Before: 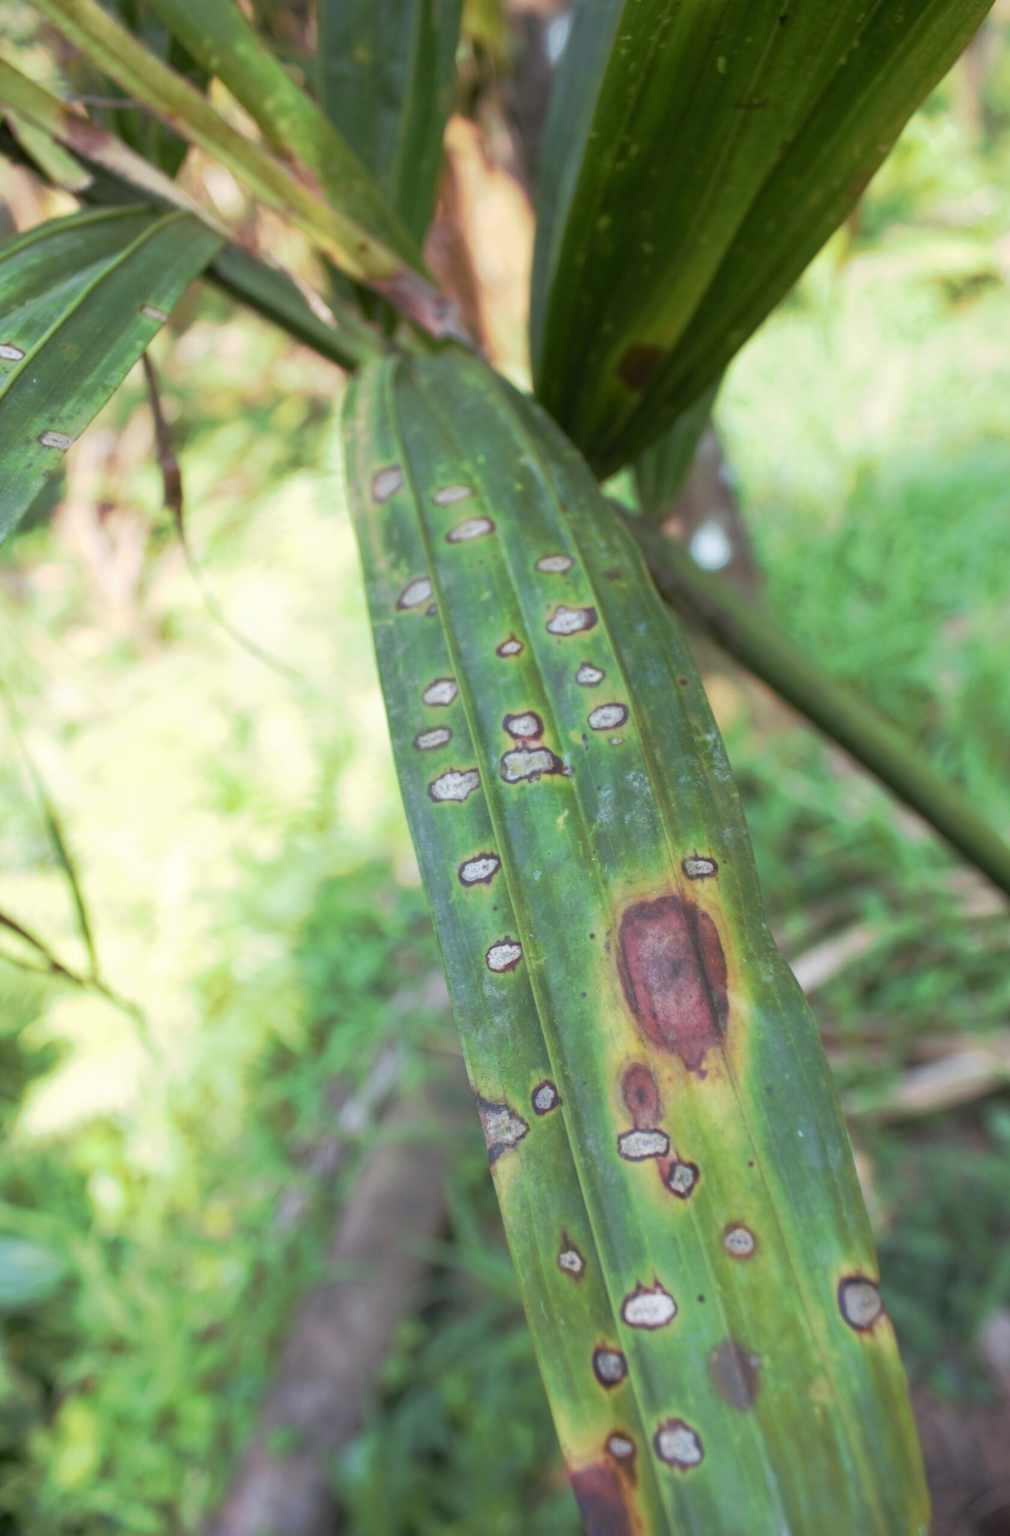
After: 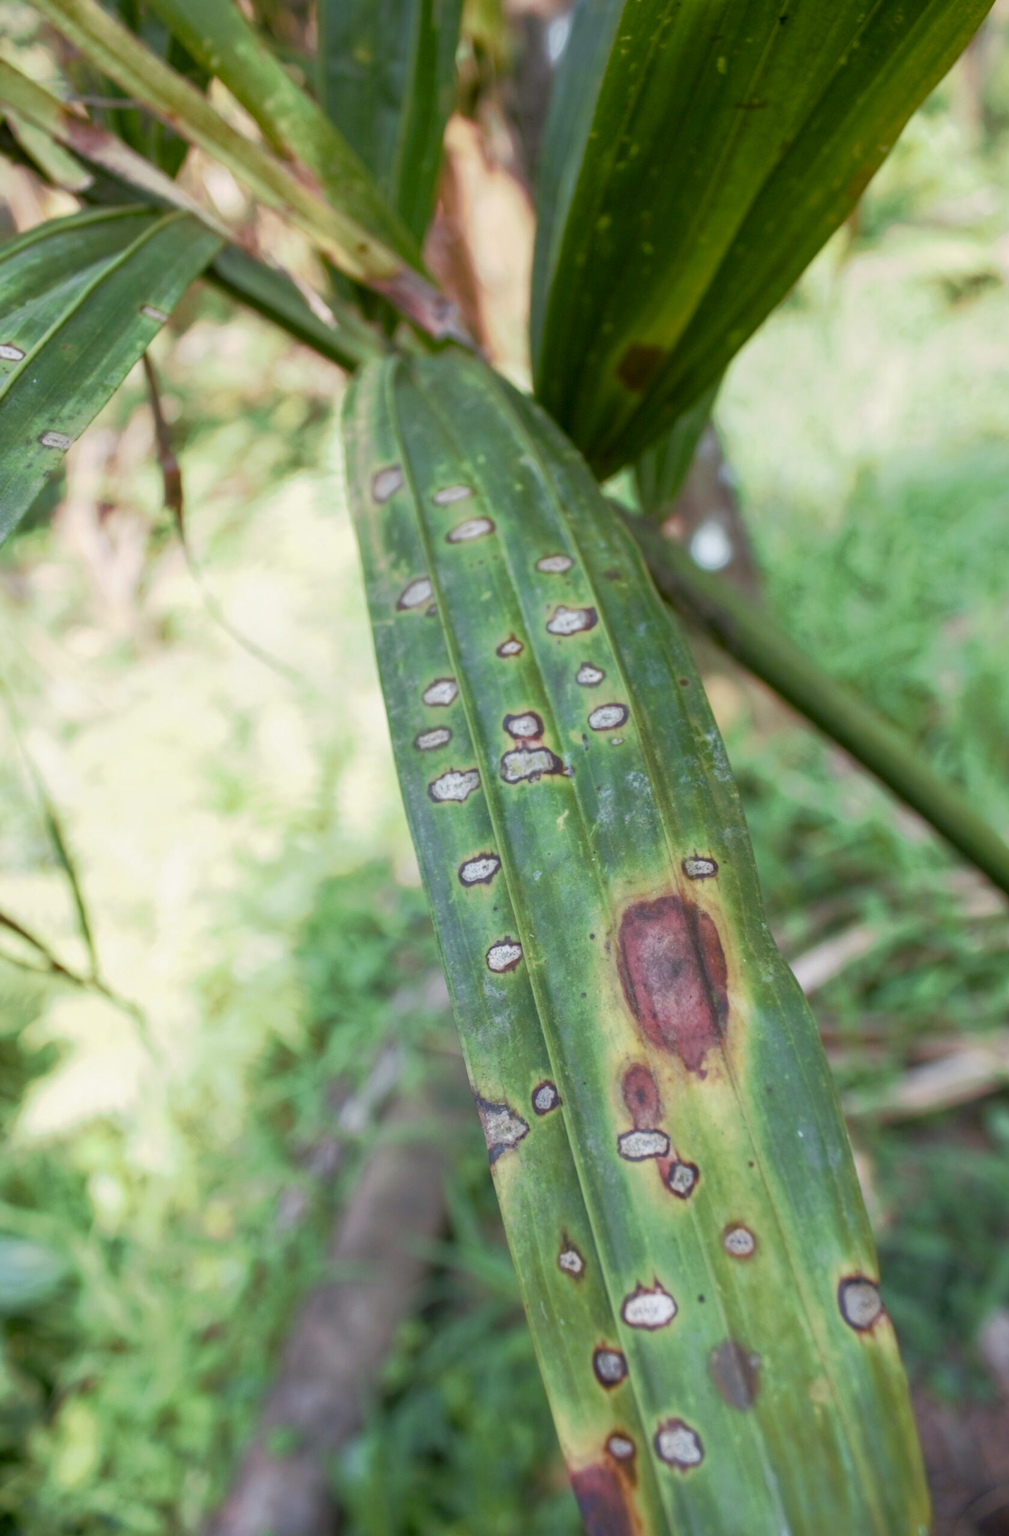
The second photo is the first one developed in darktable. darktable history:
color balance rgb: shadows lift › chroma 1%, shadows lift › hue 113°, highlights gain › chroma 0.2%, highlights gain › hue 333°, perceptual saturation grading › global saturation 20%, perceptual saturation grading › highlights -50%, perceptual saturation grading › shadows 25%, contrast -10%
local contrast: detail 130%
